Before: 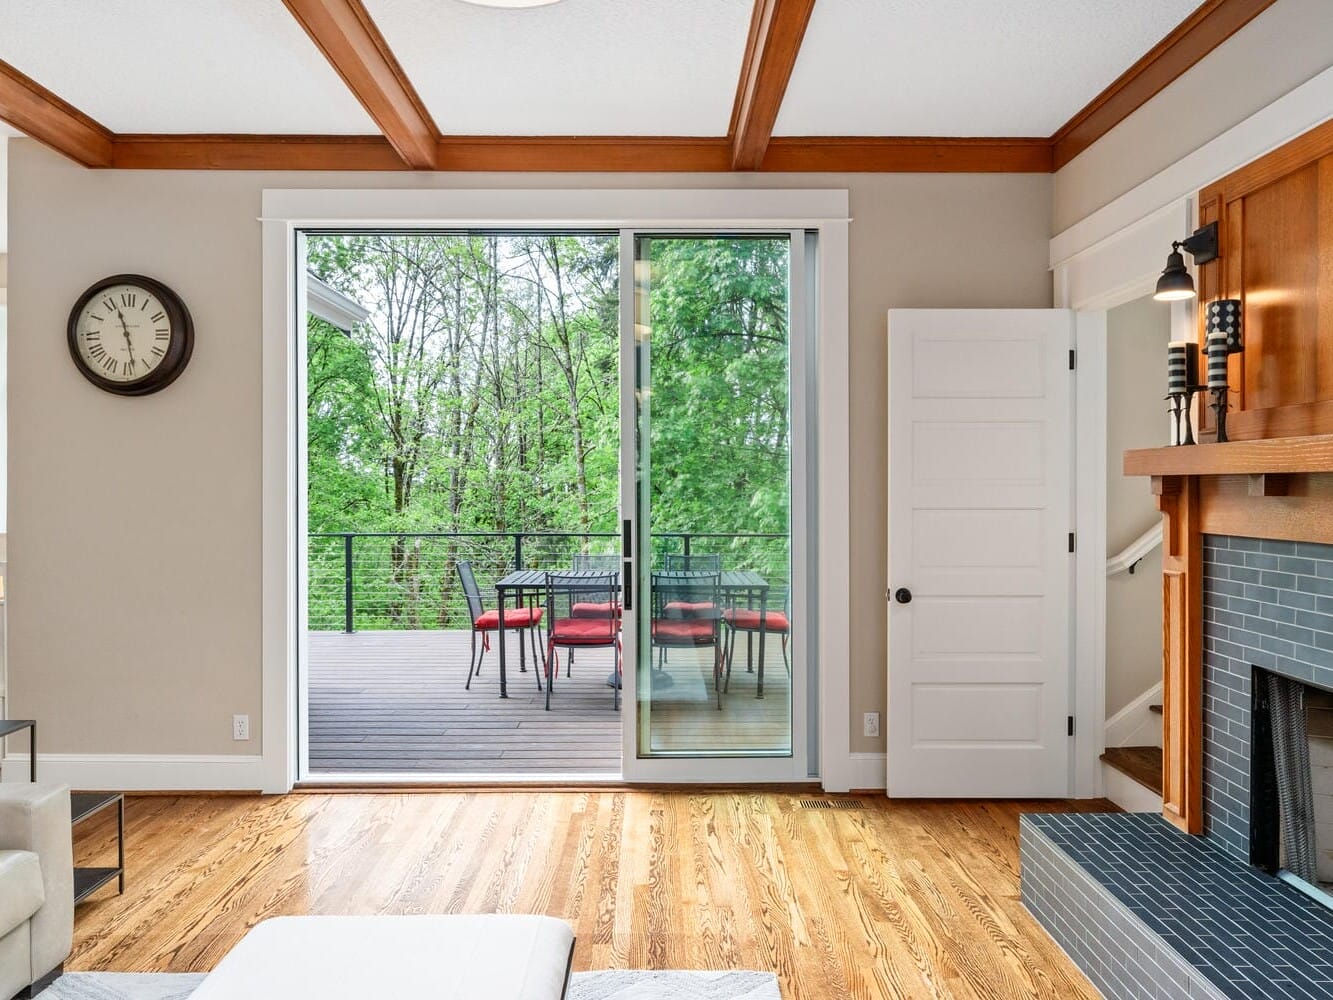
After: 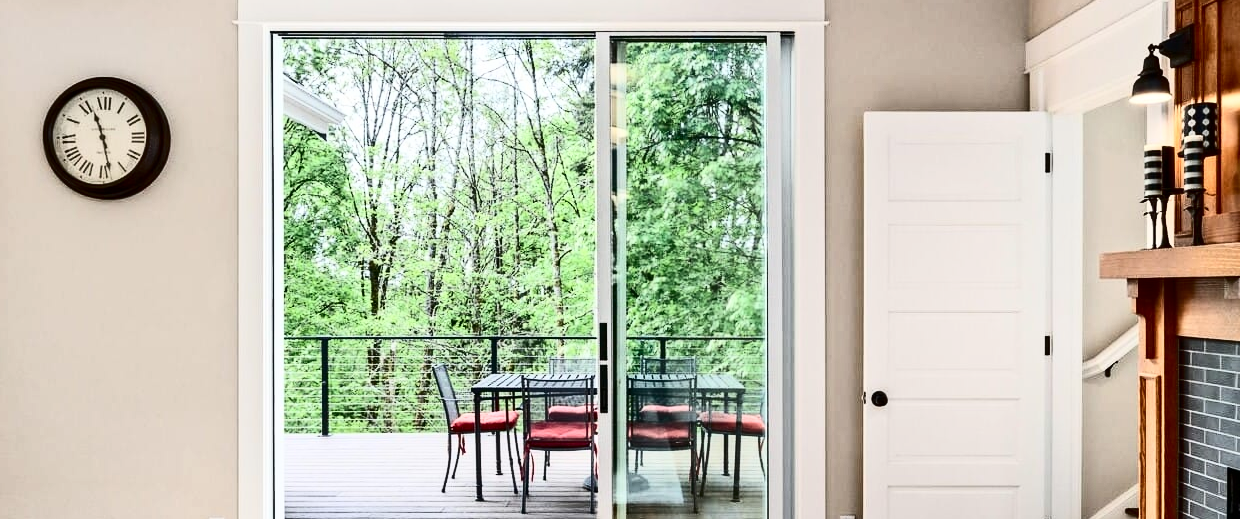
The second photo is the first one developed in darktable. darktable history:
contrast brightness saturation: contrast 0.486, saturation -0.092
crop: left 1.844%, top 19.719%, right 5.075%, bottom 28.34%
